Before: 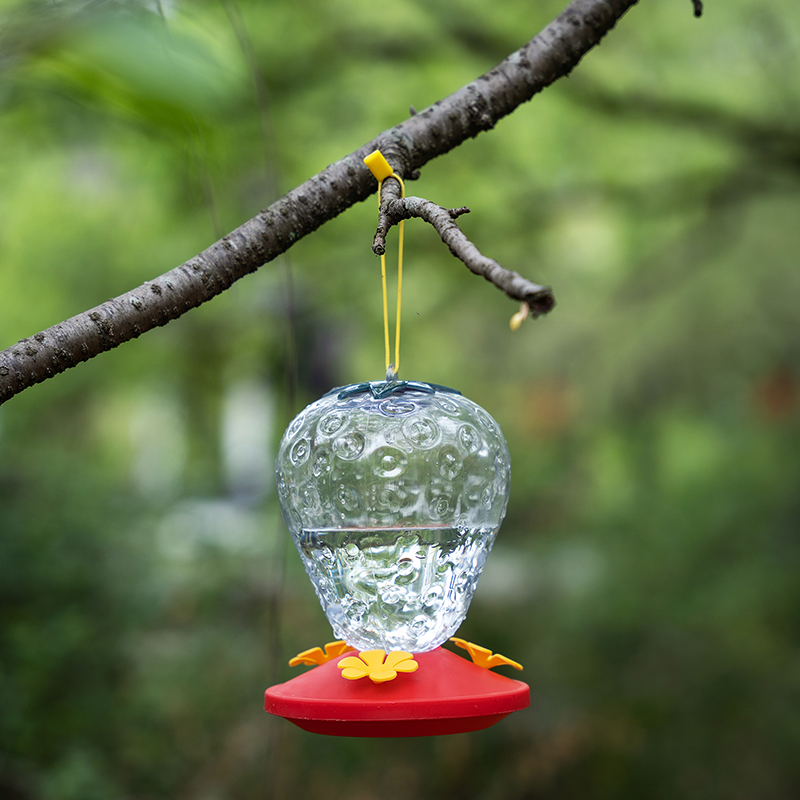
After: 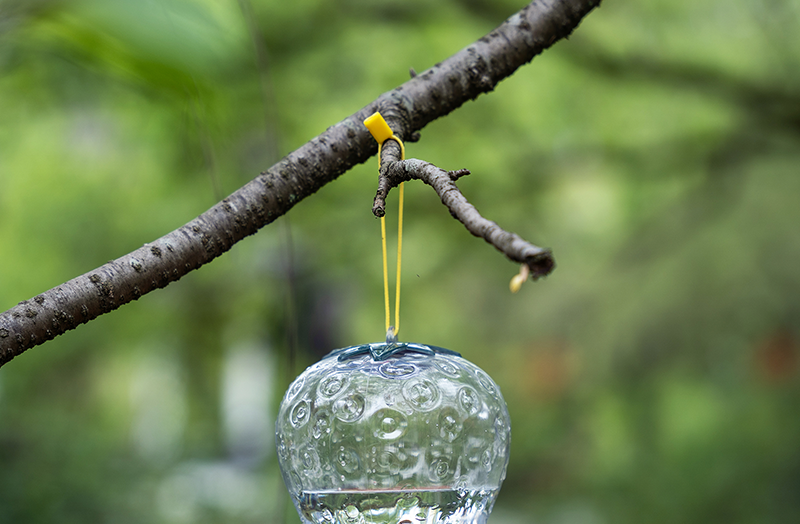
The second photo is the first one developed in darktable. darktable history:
crop and rotate: top 4.829%, bottom 29.577%
